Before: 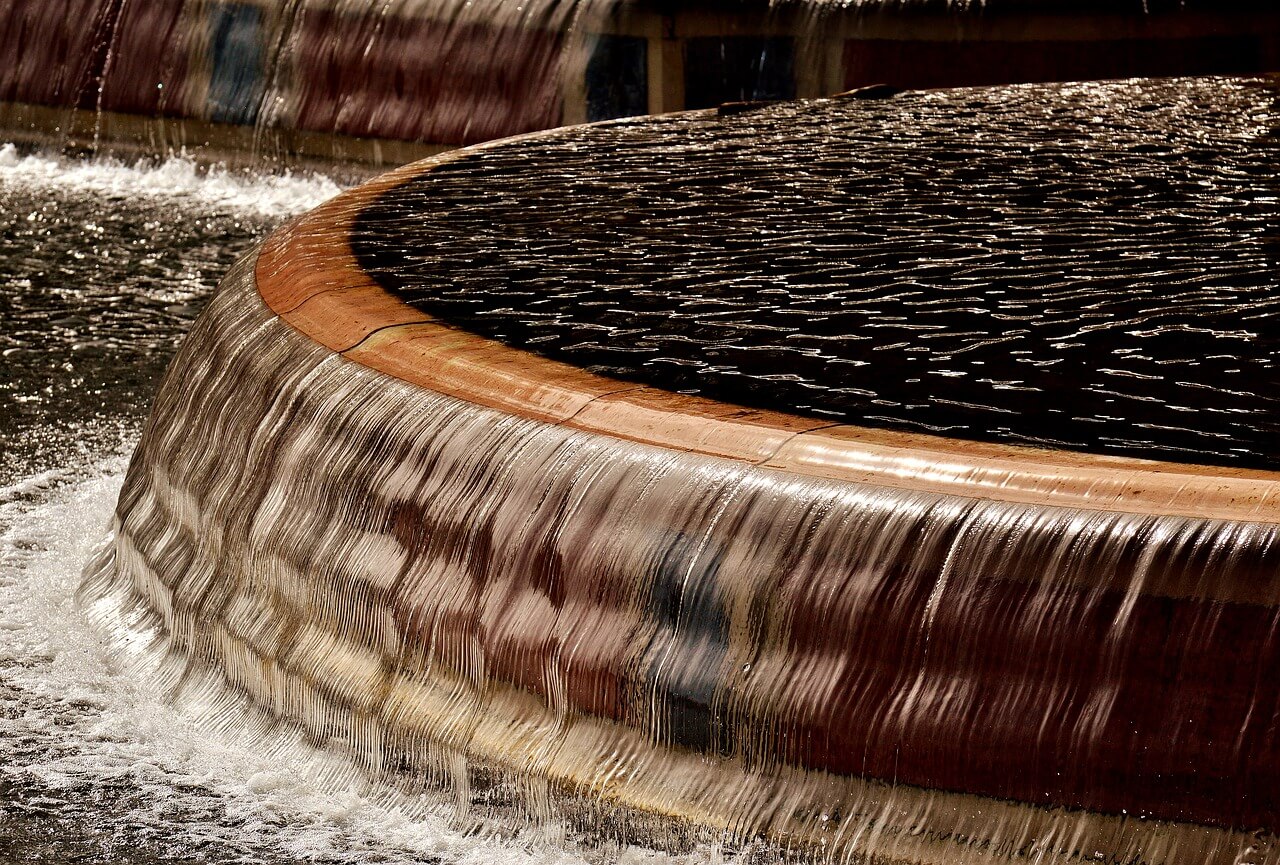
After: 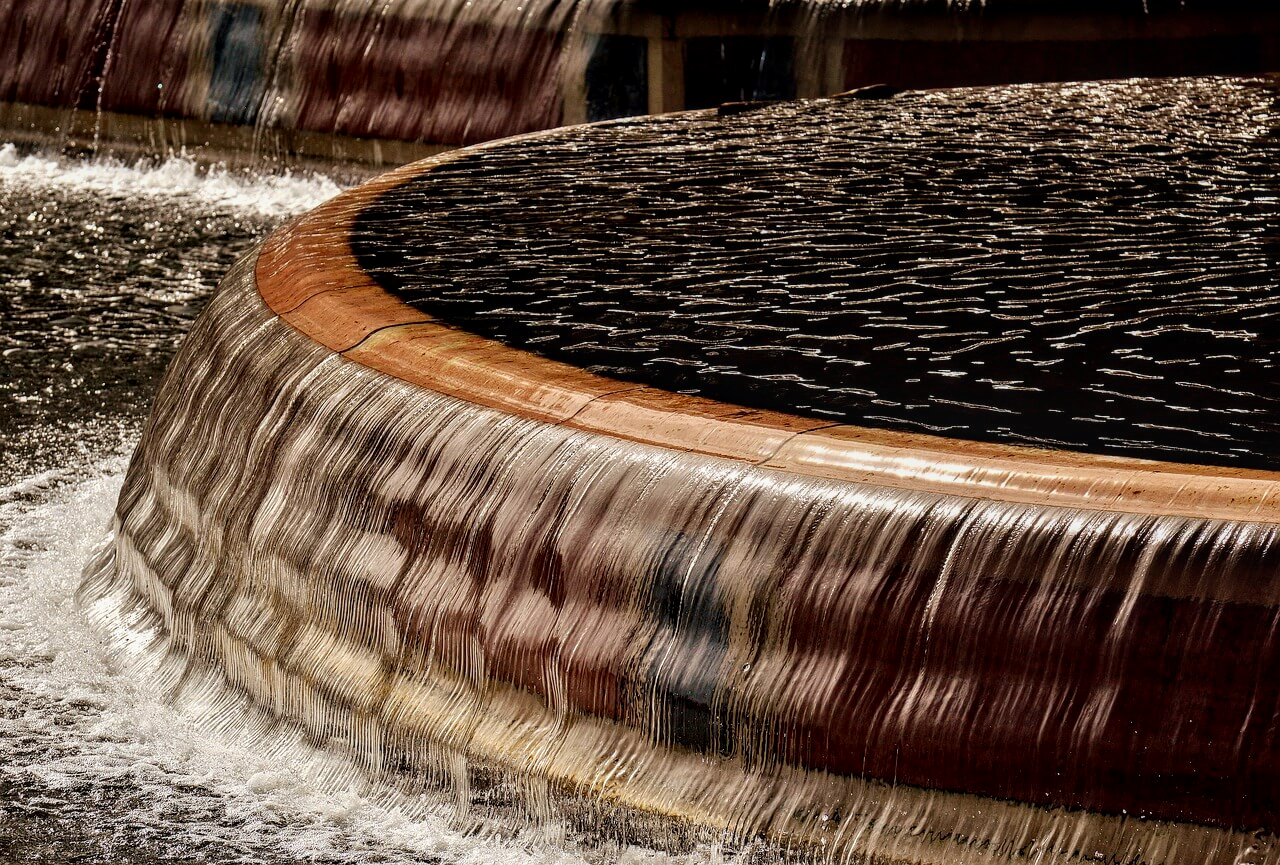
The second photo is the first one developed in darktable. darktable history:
local contrast: on, module defaults
filmic rgb: black relative exposure -16 EV, white relative exposure 2.93 EV, hardness 10.04, color science v6 (2022)
